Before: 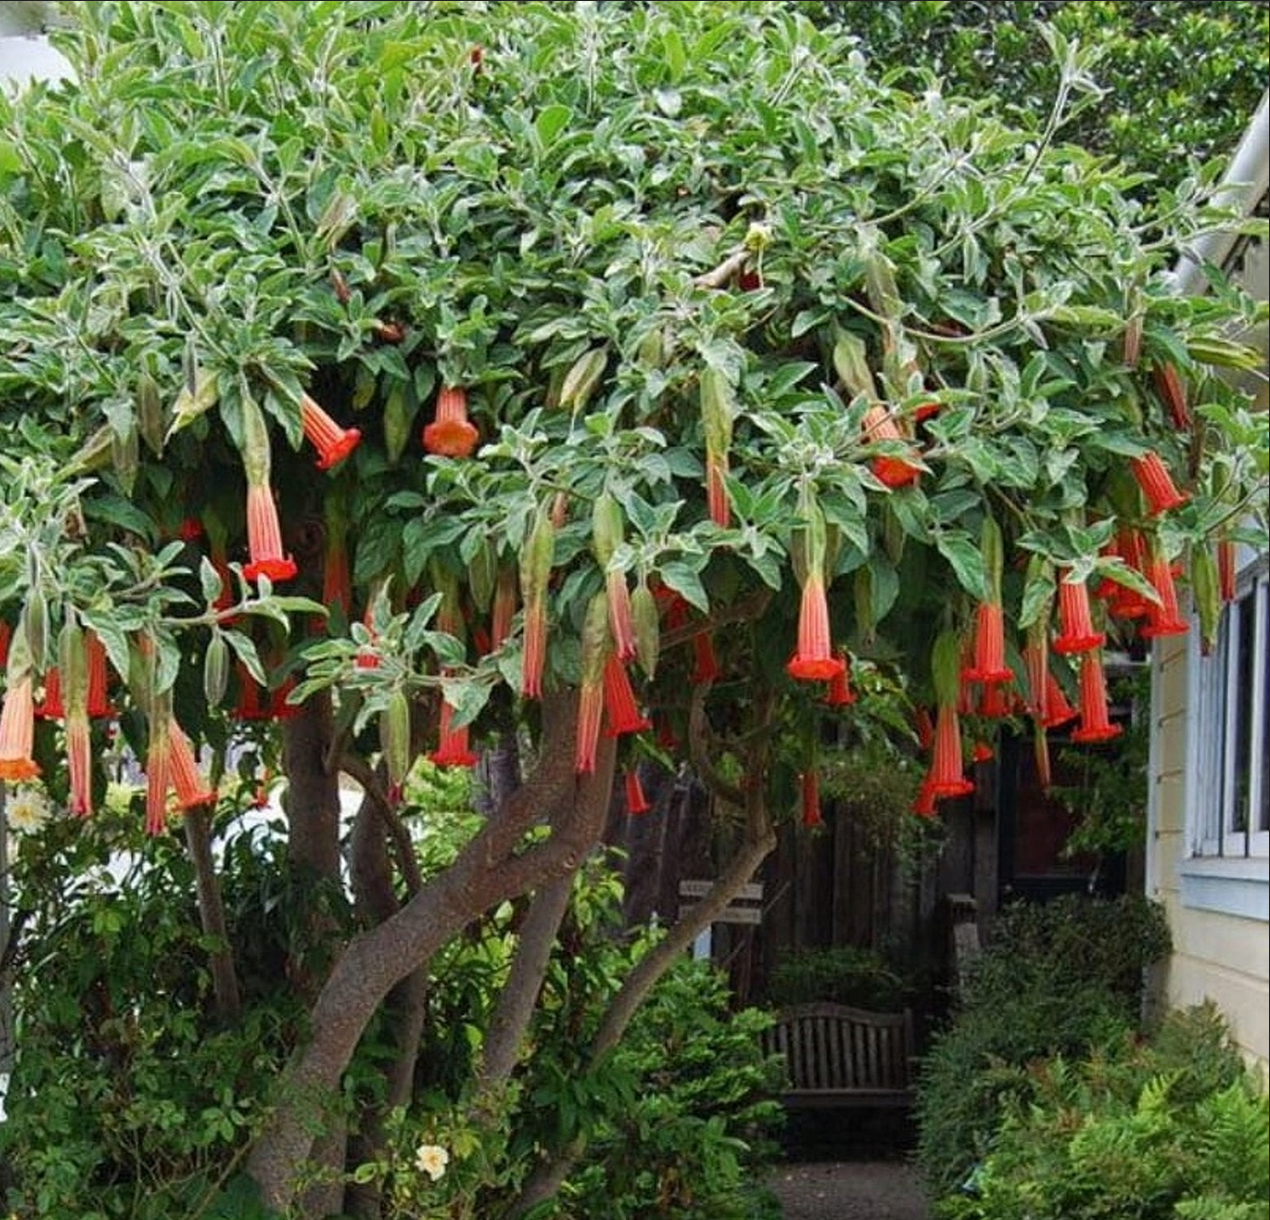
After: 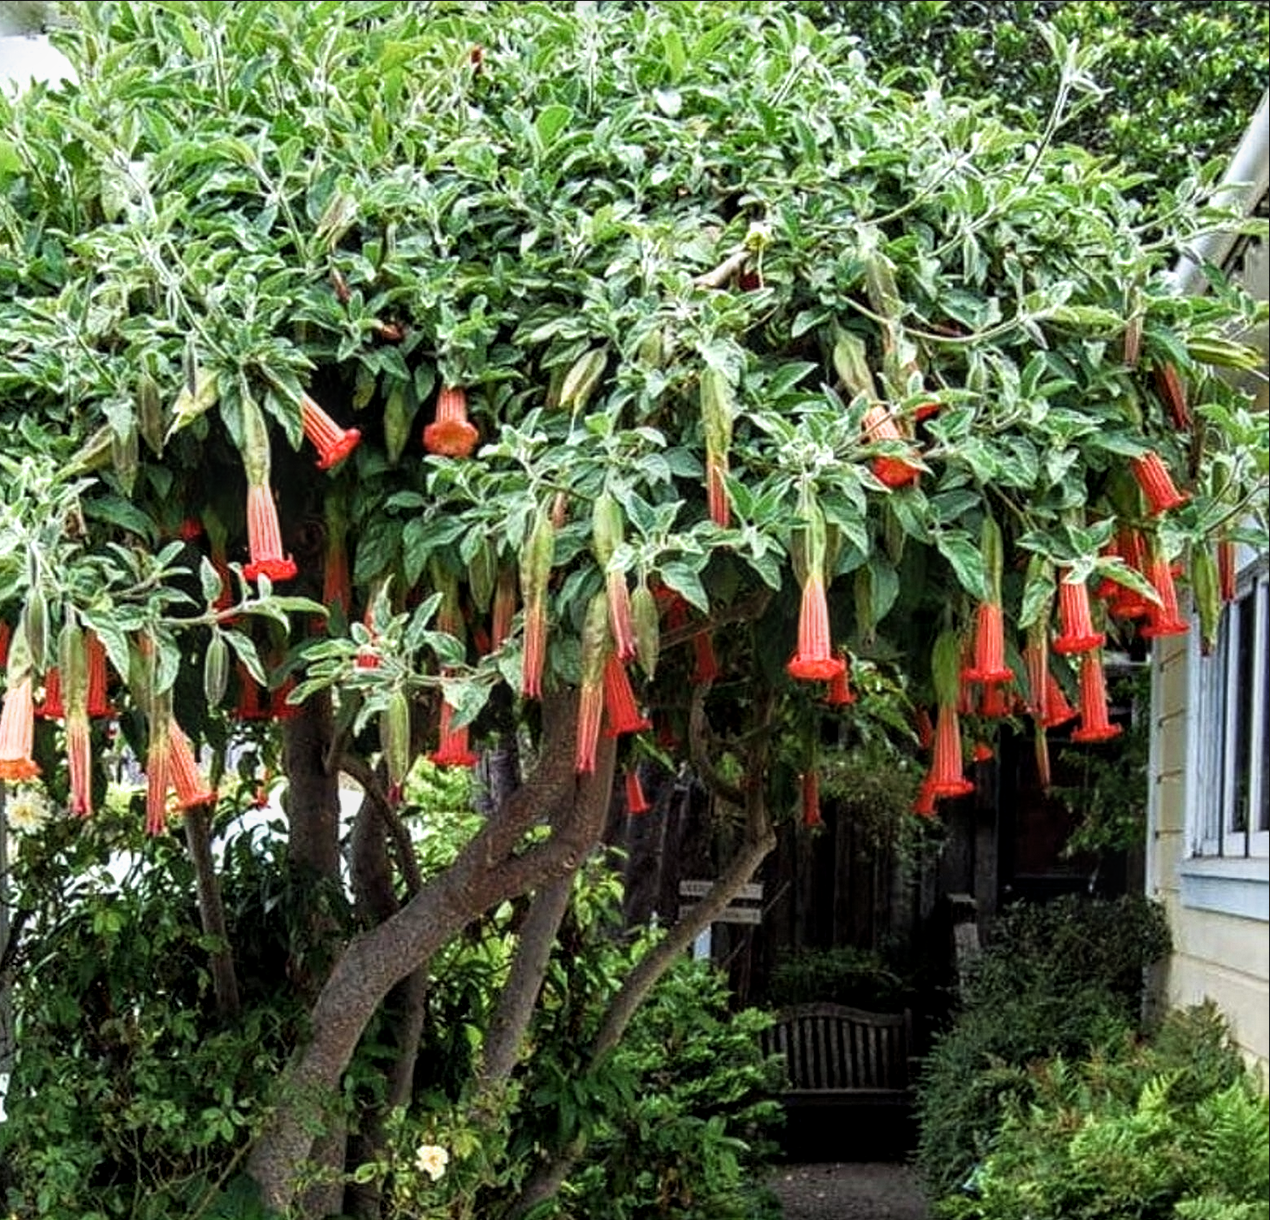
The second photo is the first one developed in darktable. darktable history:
filmic rgb: white relative exposure 2.34 EV, hardness 6.59
local contrast: on, module defaults
exposure: exposure 0.258 EV
white balance: red 0.978, blue 0.999
